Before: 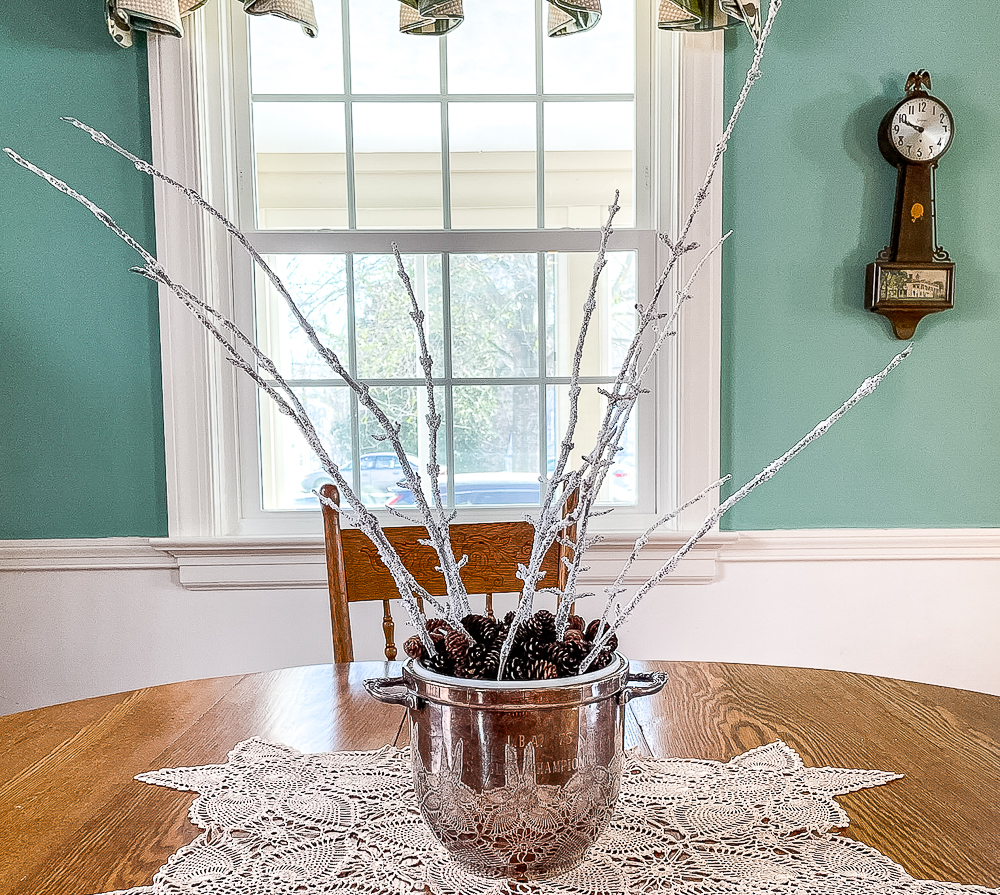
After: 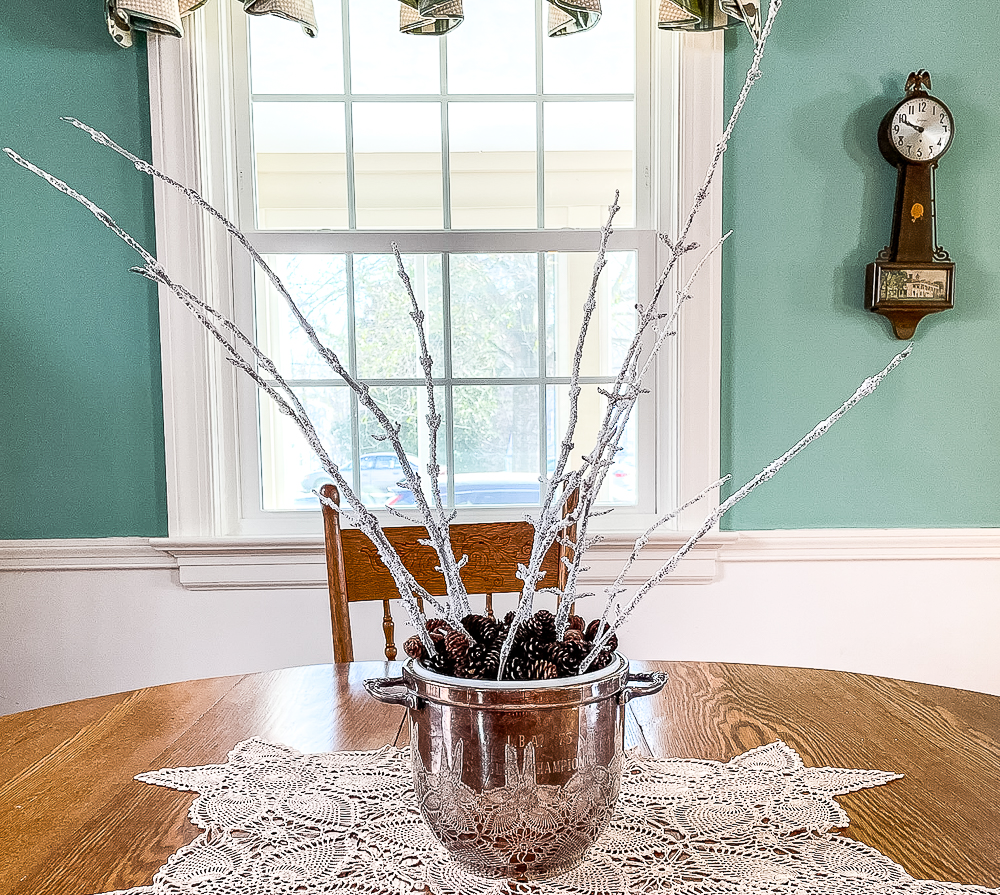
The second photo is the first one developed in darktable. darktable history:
shadows and highlights: shadows -0.94, highlights 40.83
